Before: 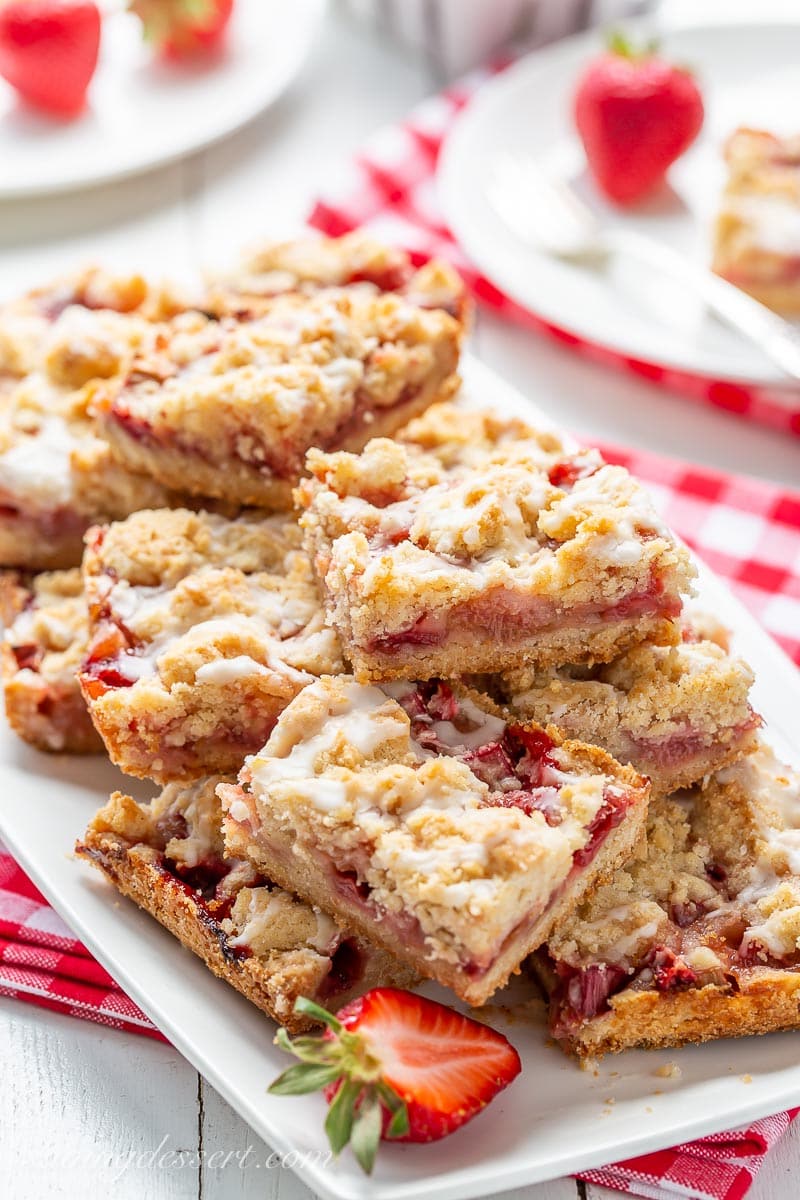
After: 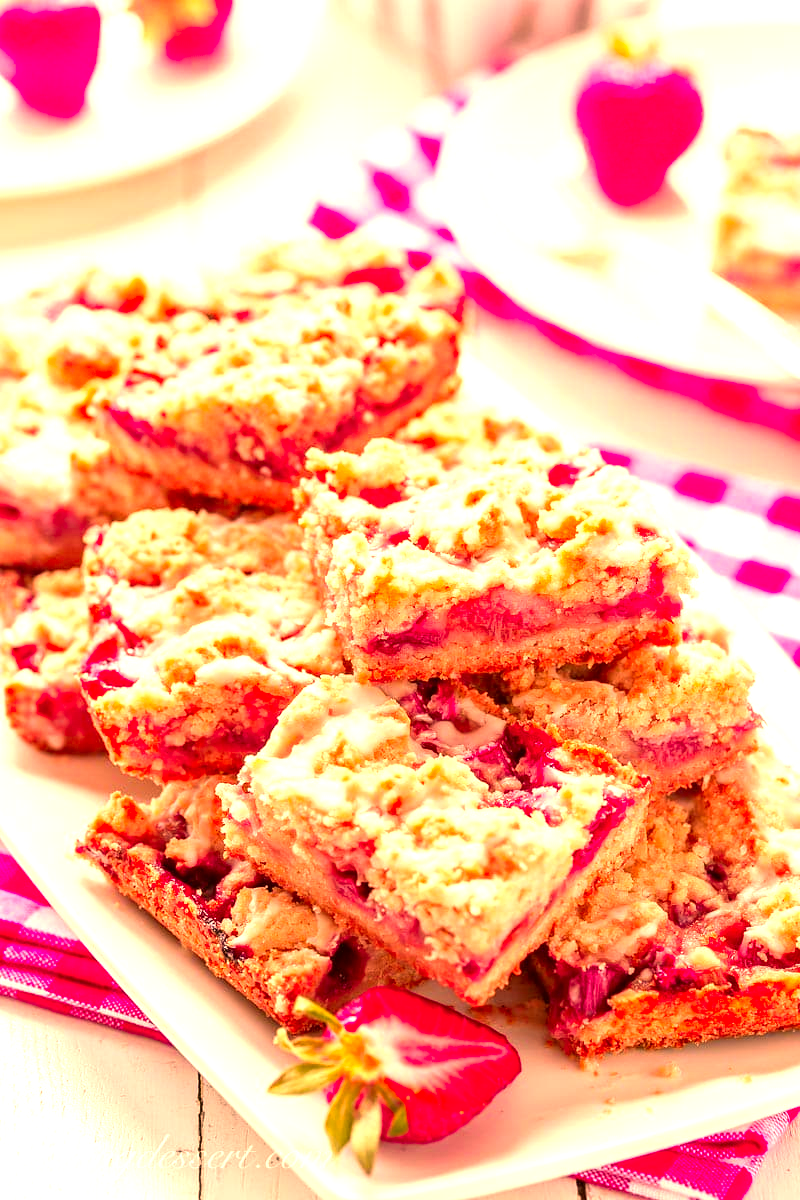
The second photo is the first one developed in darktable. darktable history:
color correction: highlights a* 18.26, highlights b* 34.77, shadows a* 1.83, shadows b* 6.14, saturation 1.05
exposure: black level correction 0, exposure 1.098 EV, compensate exposure bias true, compensate highlight preservation false
color zones: curves: ch1 [(0.263, 0.53) (0.376, 0.287) (0.487, 0.512) (0.748, 0.547) (1, 0.513)]; ch2 [(0.262, 0.45) (0.751, 0.477)]
